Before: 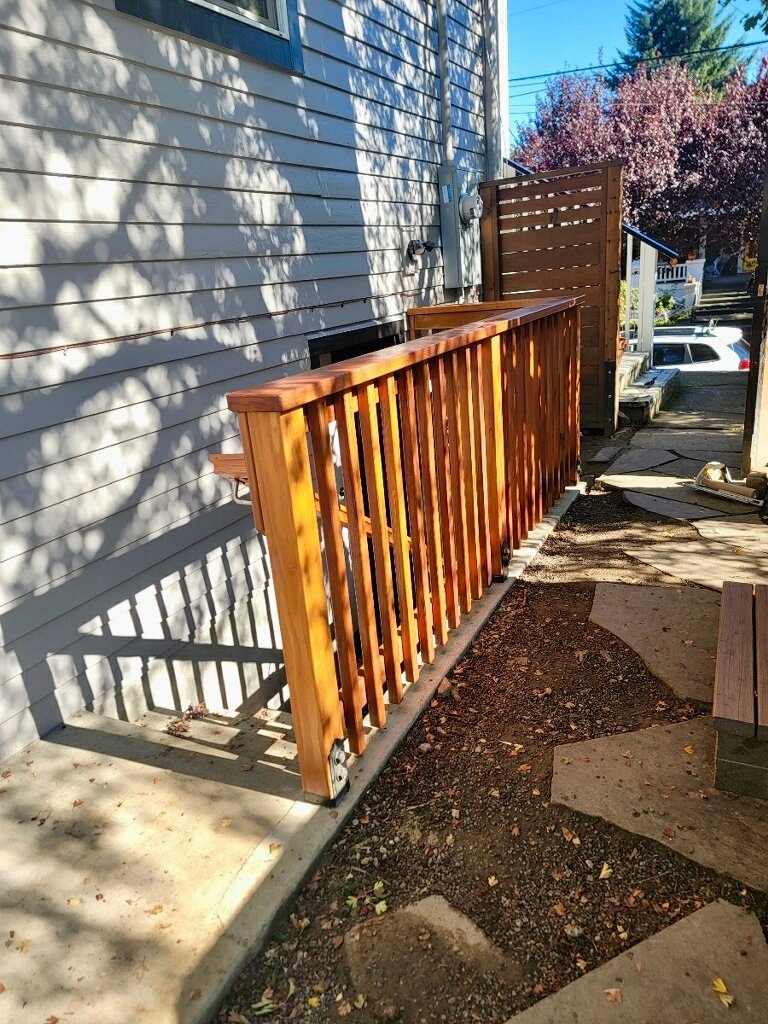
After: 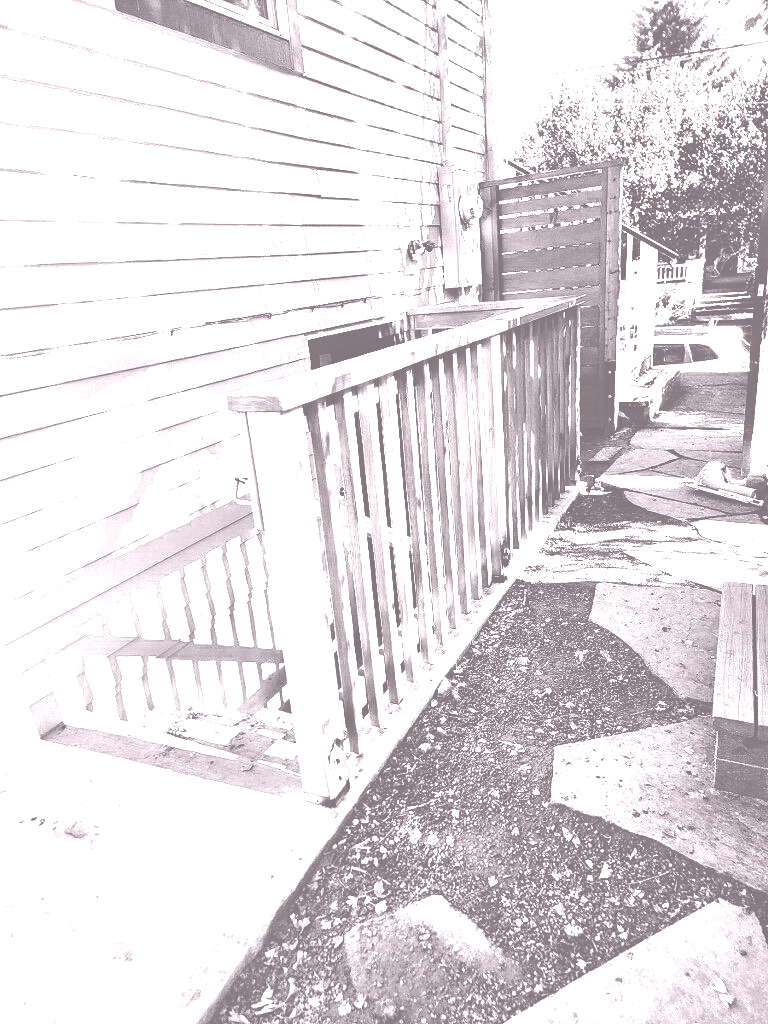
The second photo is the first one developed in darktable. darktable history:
exposure: black level correction 0.001, compensate highlight preservation false
colorize: hue 25.2°, saturation 83%, source mix 82%, lightness 79%, version 1
rgb curve: curves: ch0 [(0, 0) (0.21, 0.15) (0.24, 0.21) (0.5, 0.75) (0.75, 0.96) (0.89, 0.99) (1, 1)]; ch1 [(0, 0.02) (0.21, 0.13) (0.25, 0.2) (0.5, 0.67) (0.75, 0.9) (0.89, 0.97) (1, 1)]; ch2 [(0, 0.02) (0.21, 0.13) (0.25, 0.2) (0.5, 0.67) (0.75, 0.9) (0.89, 0.97) (1, 1)], compensate middle gray true
